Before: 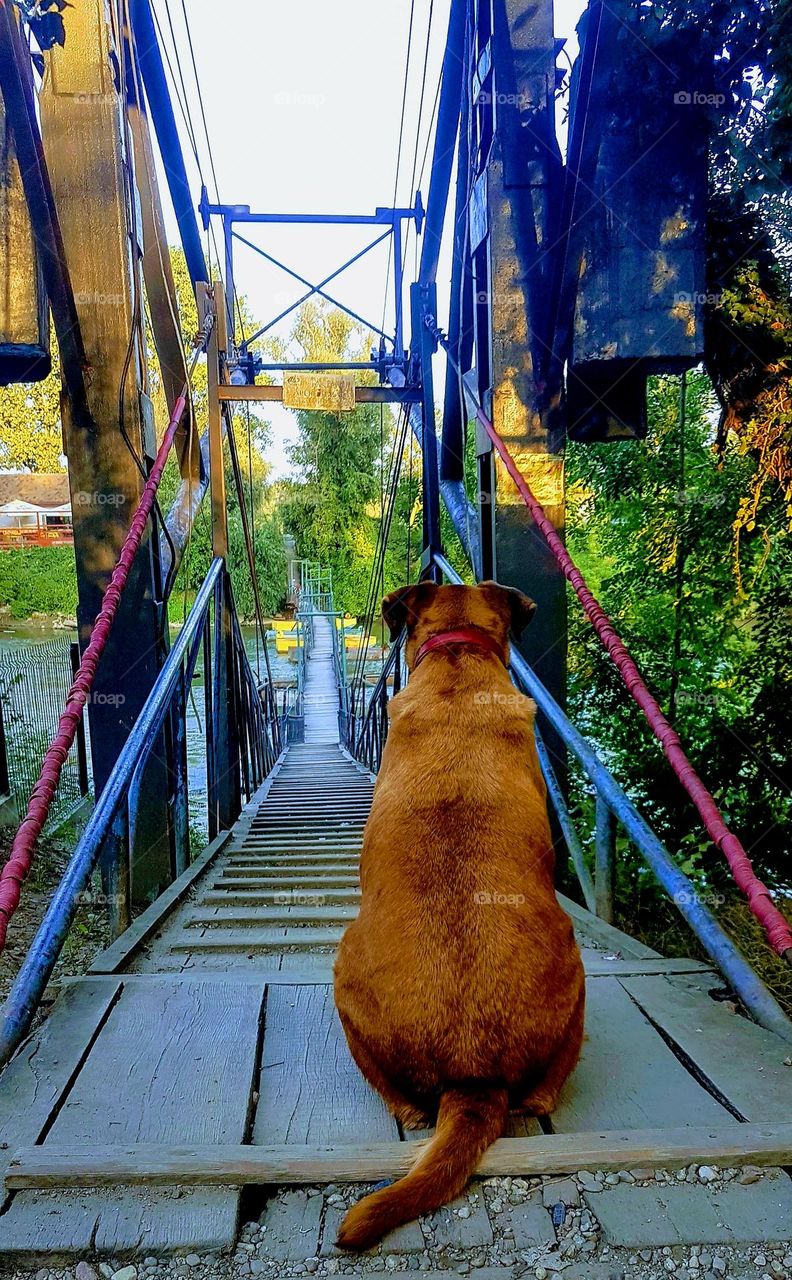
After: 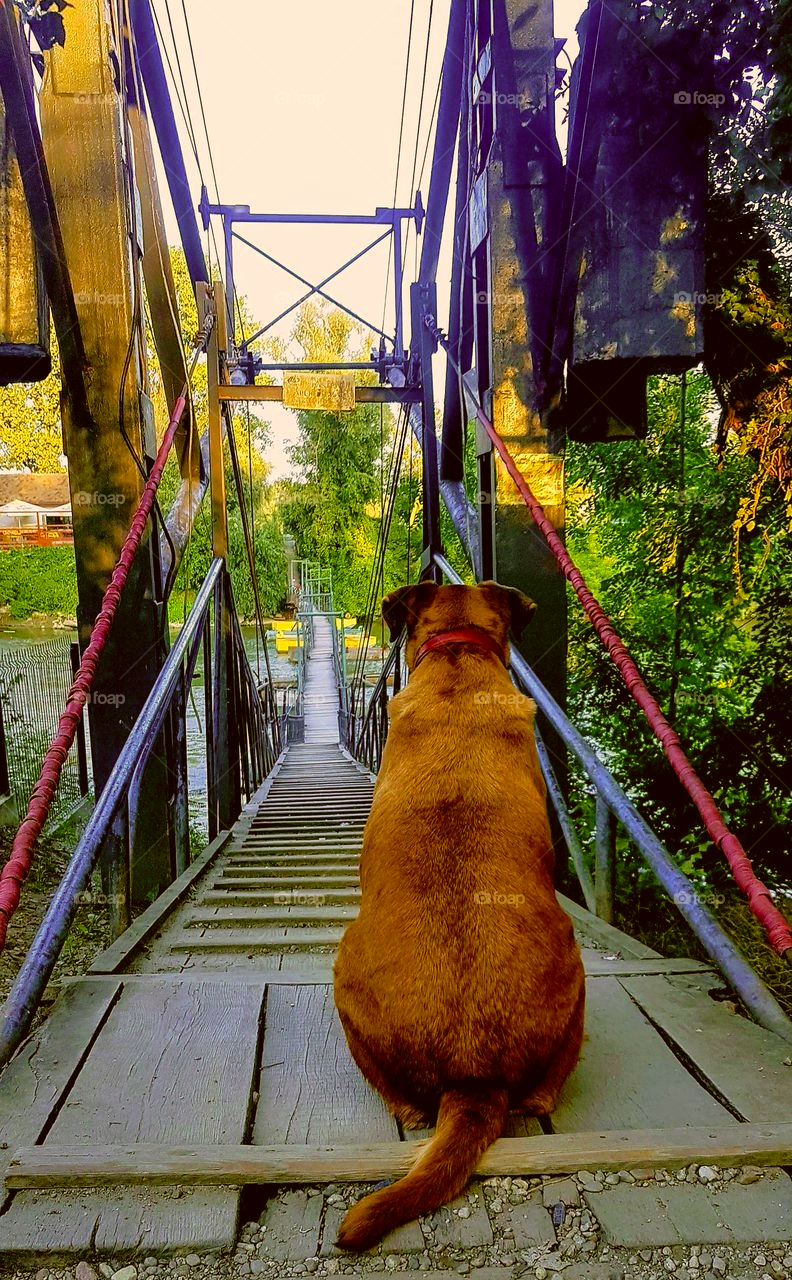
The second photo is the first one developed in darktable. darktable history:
base curve: preserve colors none
color correction: highlights a* 8.74, highlights b* 15.43, shadows a* -0.506, shadows b* 26.42
